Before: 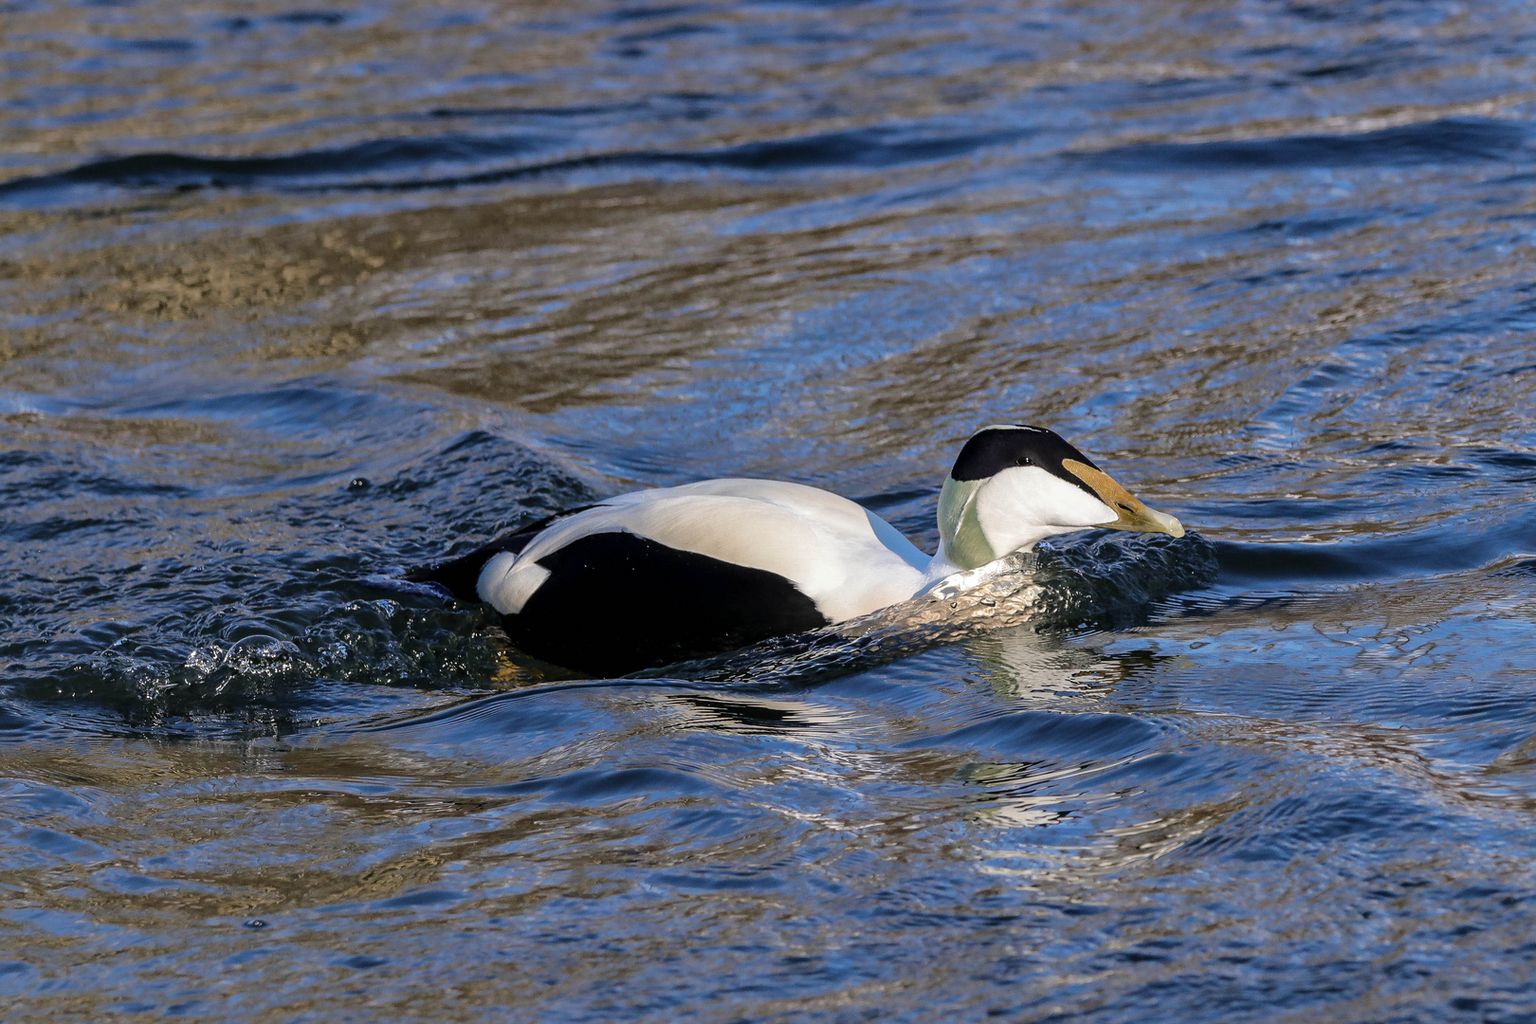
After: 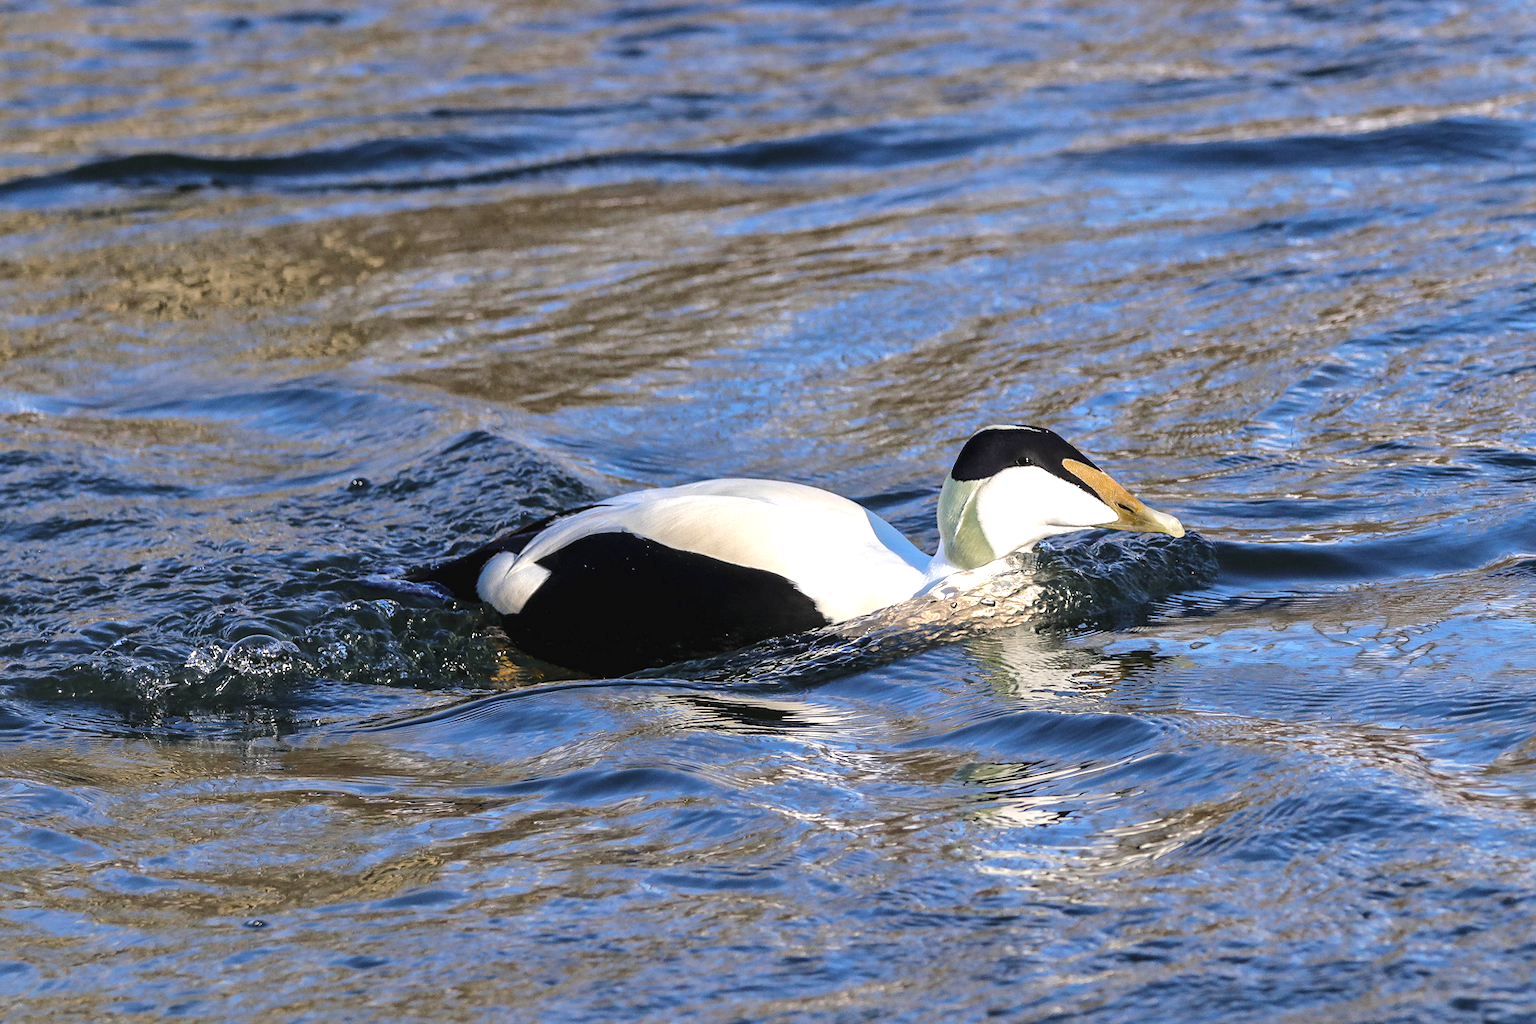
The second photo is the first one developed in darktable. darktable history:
exposure: black level correction -0.002, exposure 0.708 EV, compensate highlight preservation false
